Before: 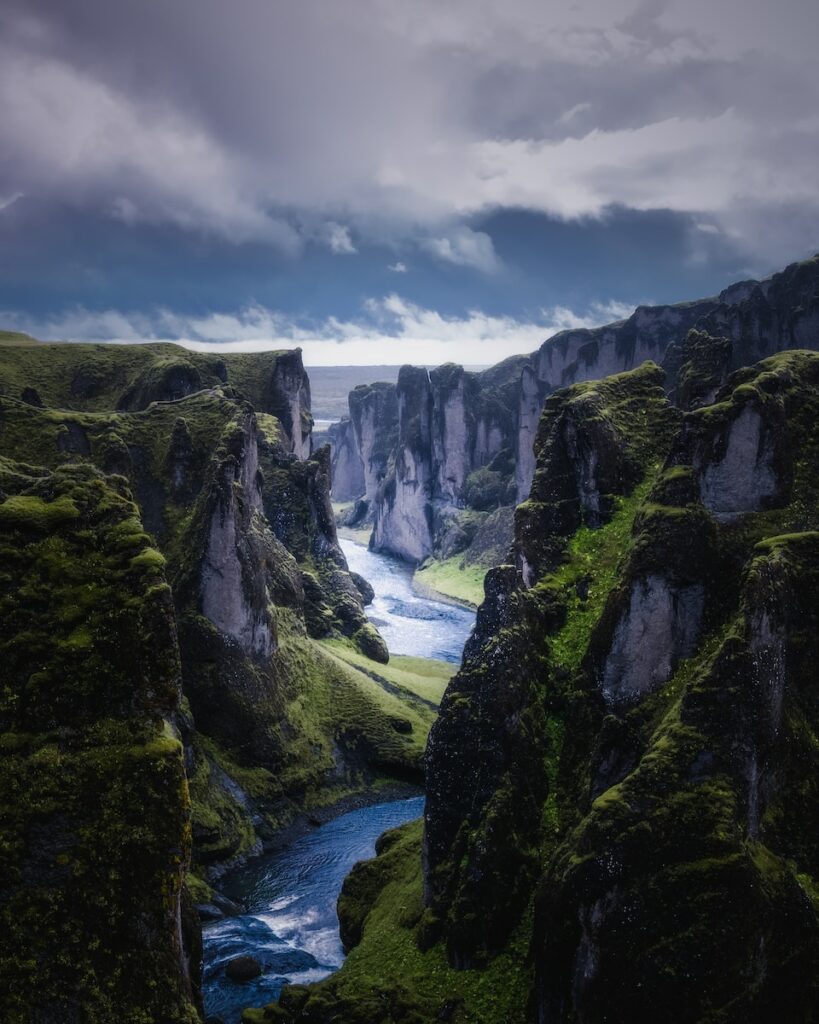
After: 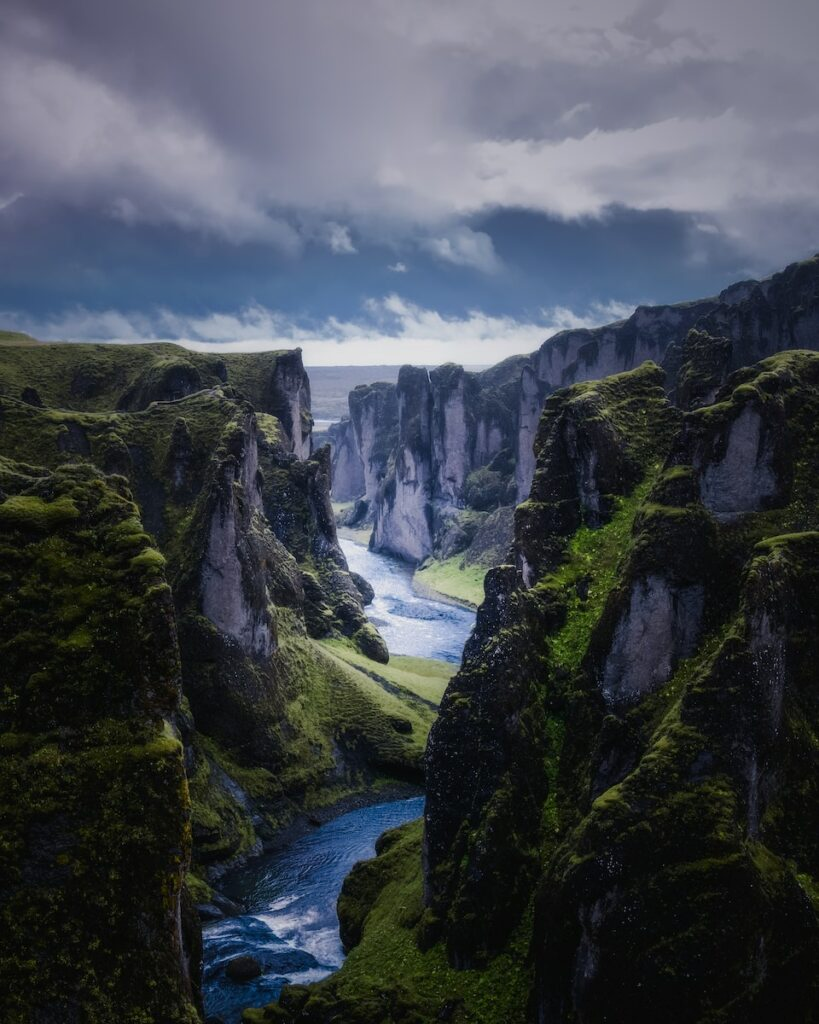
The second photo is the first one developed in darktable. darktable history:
shadows and highlights: shadows -20.22, white point adjustment -2.16, highlights -34.9, highlights color adjustment 0.737%
